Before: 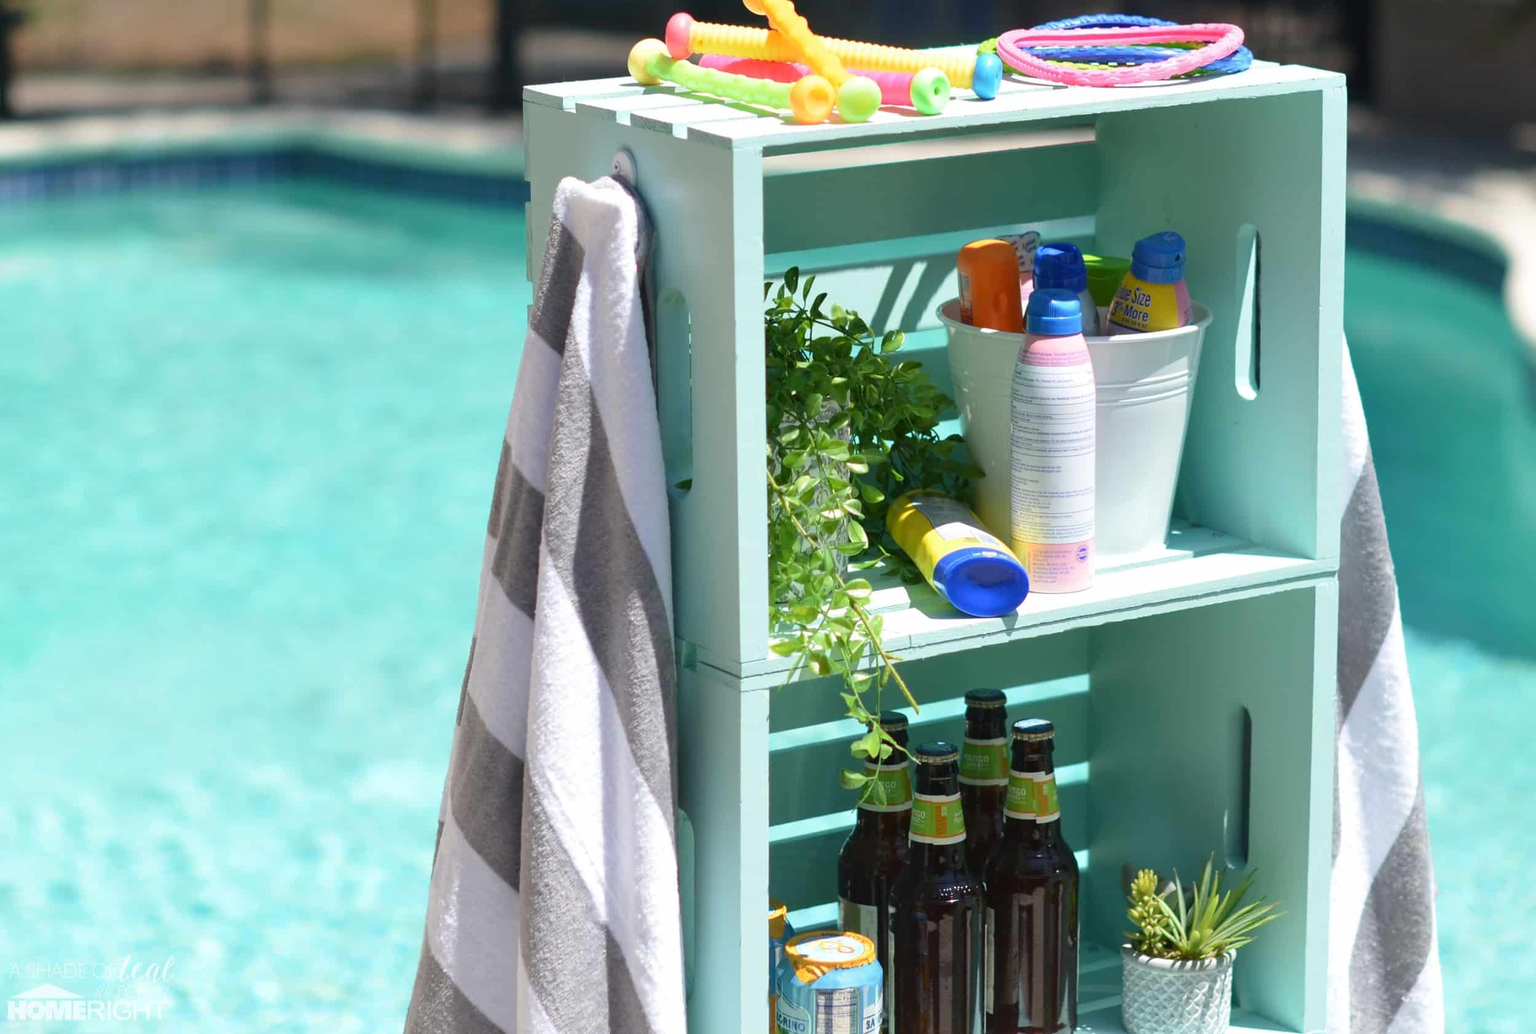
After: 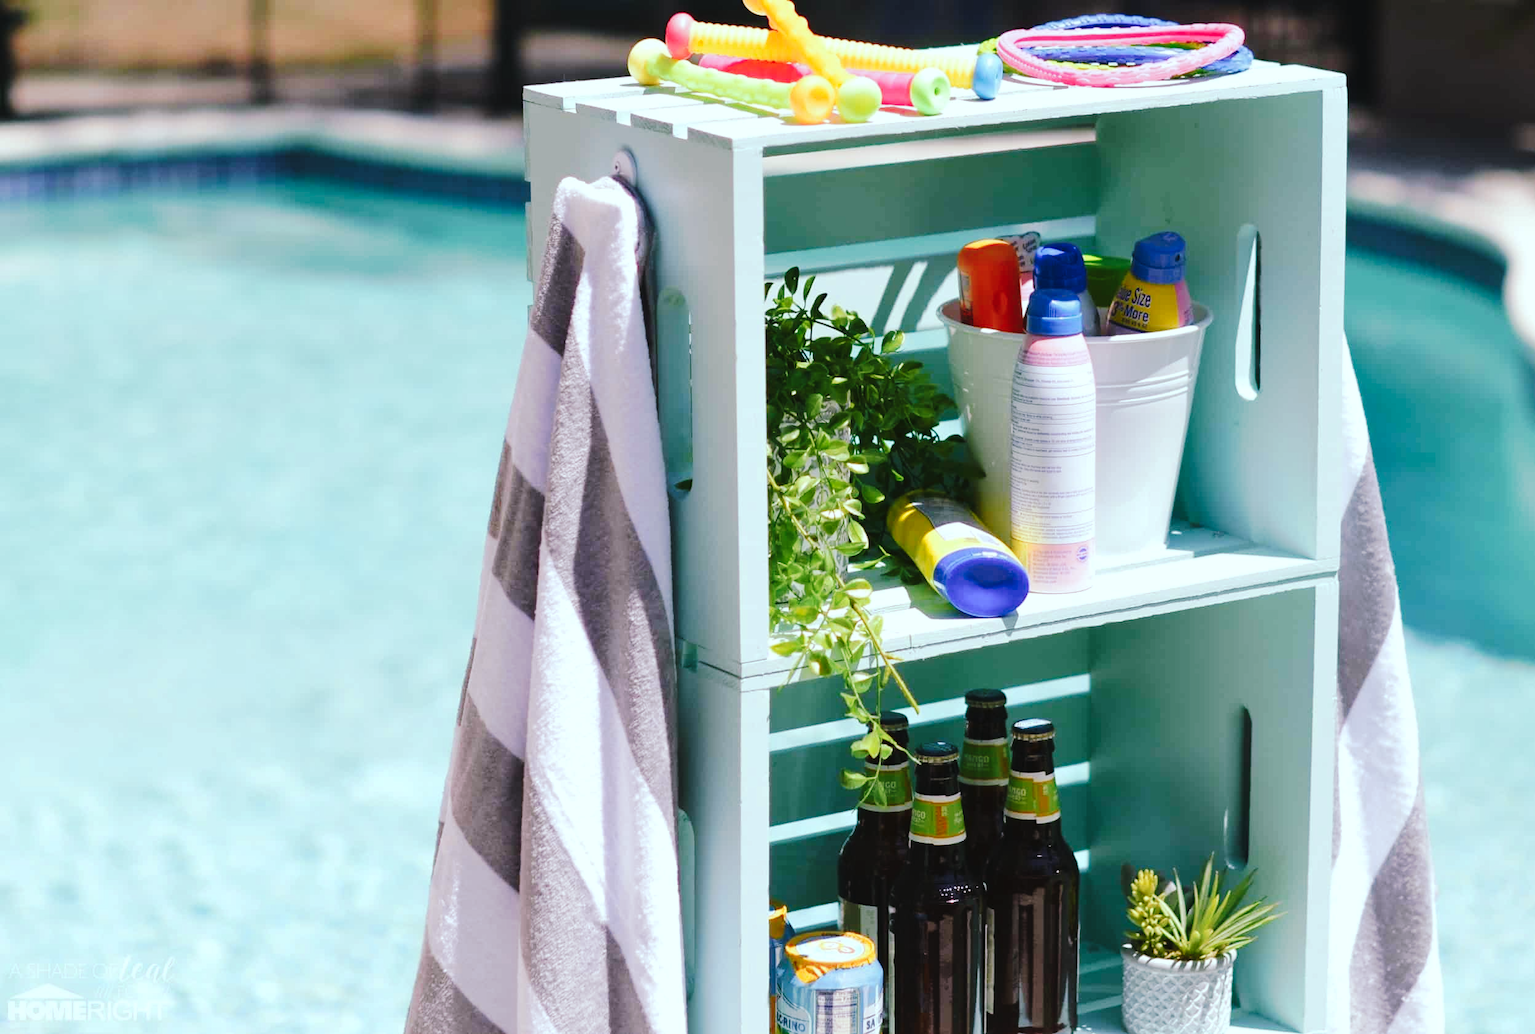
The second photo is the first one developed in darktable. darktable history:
tone curve: curves: ch0 [(0, 0) (0.003, 0.018) (0.011, 0.021) (0.025, 0.028) (0.044, 0.039) (0.069, 0.05) (0.1, 0.06) (0.136, 0.081) (0.177, 0.117) (0.224, 0.161) (0.277, 0.226) (0.335, 0.315) (0.399, 0.421) (0.468, 0.53) (0.543, 0.627) (0.623, 0.726) (0.709, 0.789) (0.801, 0.859) (0.898, 0.924) (1, 1)], preserve colors none
color look up table: target L [97.57, 93.49, 88.99, 83.09, 78.94, 76.75, 72.03, 72.57, 63.85, 58.24, 55.07, 34.25, 27.16, 3.936, 200.88, 78.69, 73.53, 63.47, 59.3, 49.22, 54.39, 49.5, 35.35, 30.36, 22.11, 23.94, 19.43, 97.13, 84.15, 80.19, 66.73, 61.5, 56.68, 56.08, 52.23, 59.68, 46.49, 39.37, 35.79, 34.05, 36.1, 19.04, 3.314, 93.57, 76.48, 77.28, 58.08, 43.94, 33.75], target a [-29.25, -31.06, -36.88, -35.51, -63.45, -7.688, -3.285, -2.222, -57.39, -28.38, -14.41, -21.37, -4.061, -6.024, 0, 20.65, 19.98, 44.72, 10.4, 66.06, 50.27, 66.31, 40.51, 6.19, 32.39, 33.7, 24.81, -6.847, 20.3, 28.63, 60.69, 17.89, 67.61, 33.85, 13.25, 47.44, 13.83, 17.08, 32.07, 40.9, 47.27, 25.84, 4.705, -22.2, -1.59, -34.7, -14.92, -15.36, 1.001], target b [48.76, 87.95, 2.766, 52.7, 37.76, 66.37, 35.7, 0.888, 51.93, 24.74, 43.22, 29.55, 35.98, 5.365, -0.001, 18.43, 57.95, 4.957, 22.56, 24.87, 49.39, 42.59, 5.704, 12.89, 4.066, 30.41, 28.36, -5.216, -16.07, -28.58, -50.78, -35.47, -25.34, -26.83, -63.32, -61.88, -18.84, -46.85, -83.25, -22.13, -57.83, -41.51, -24.04, -11.17, -25.13, -11.57, -42.29, -9.255, -28.41], num patches 49
